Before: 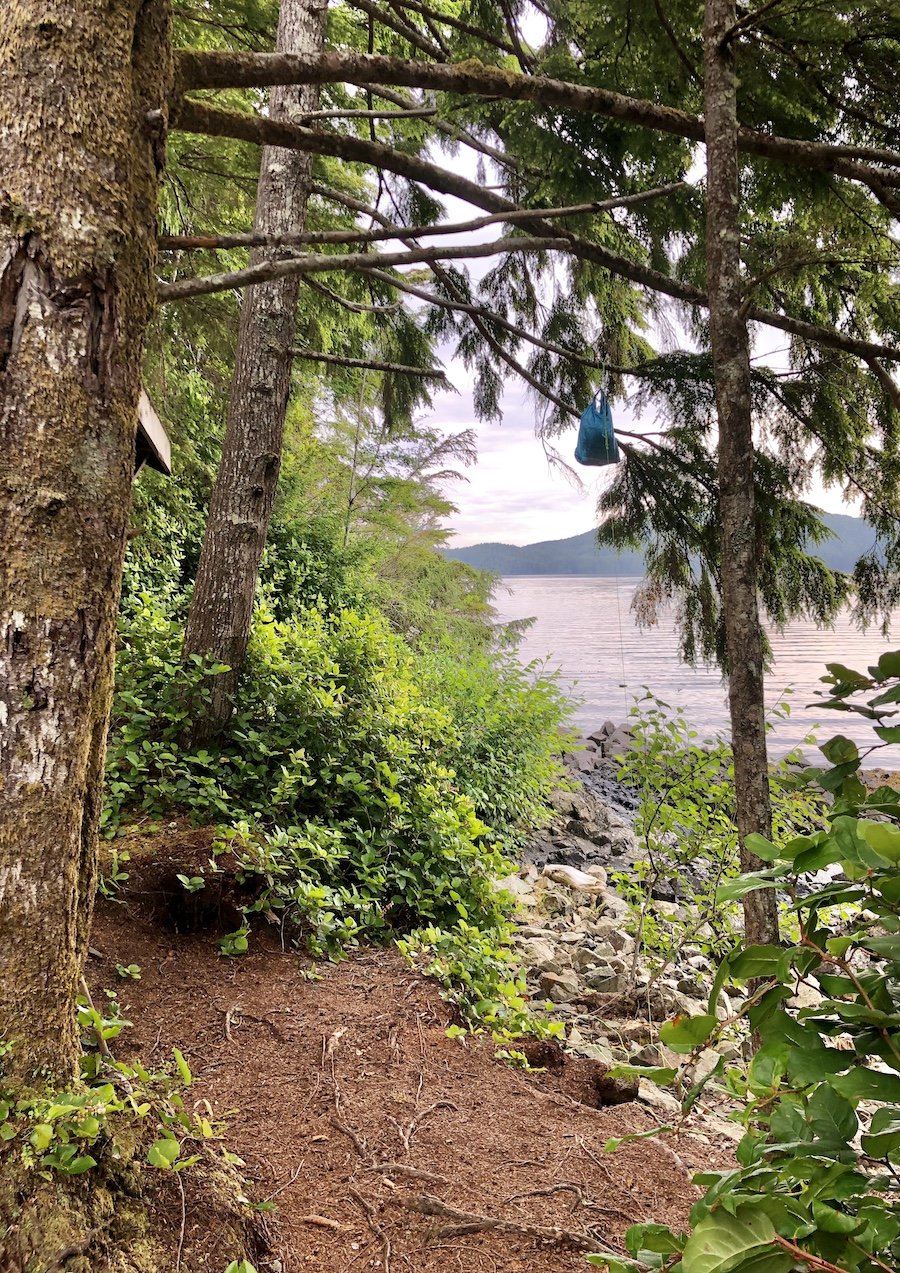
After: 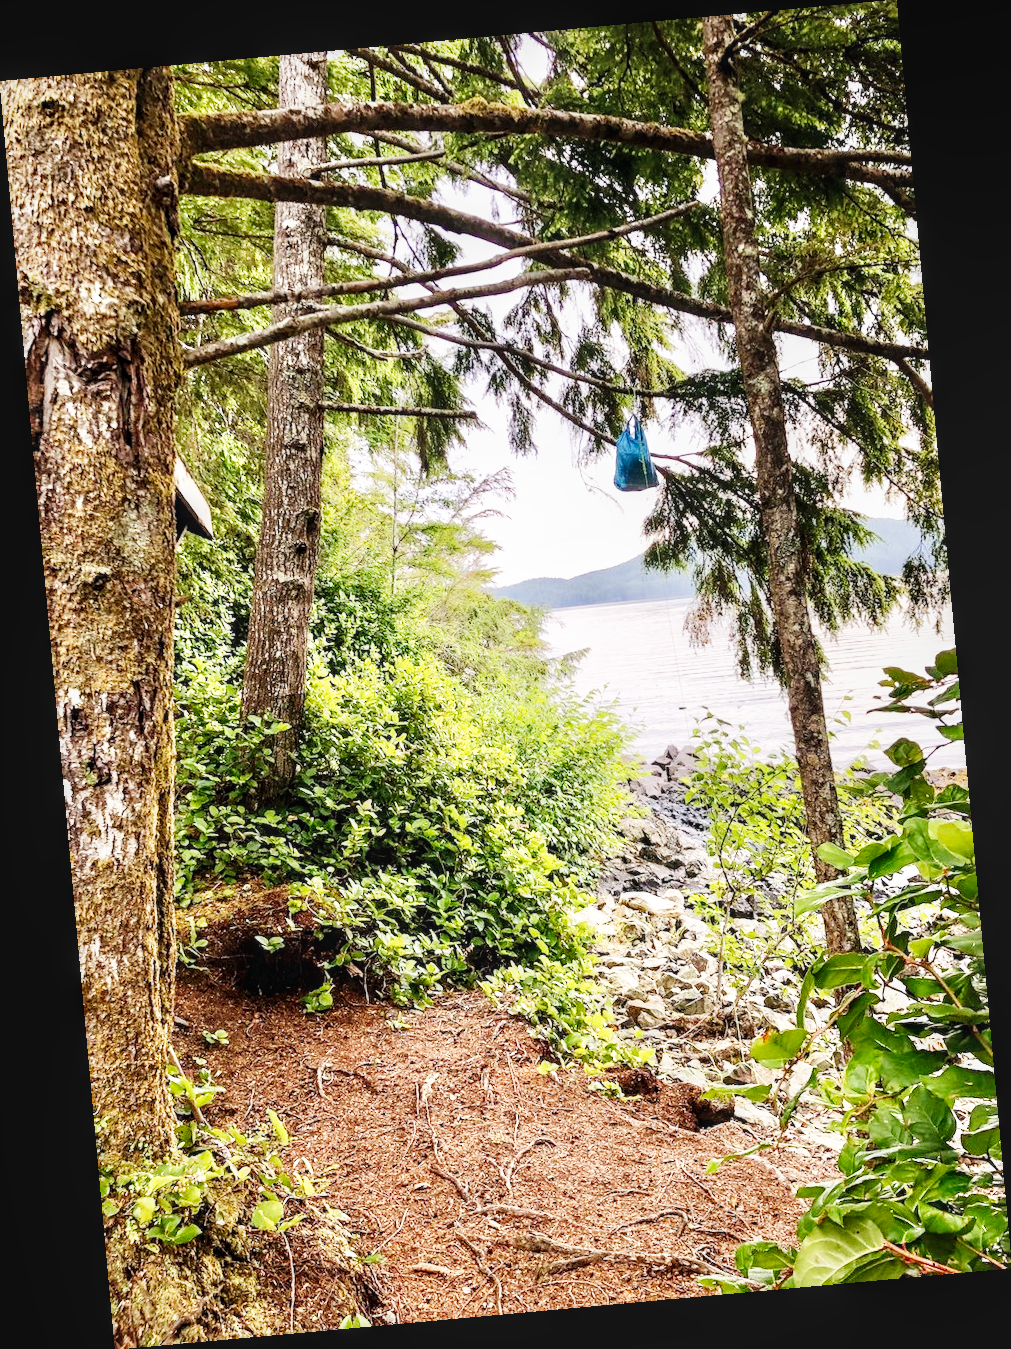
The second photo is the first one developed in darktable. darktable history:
base curve: curves: ch0 [(0, 0.003) (0.001, 0.002) (0.006, 0.004) (0.02, 0.022) (0.048, 0.086) (0.094, 0.234) (0.162, 0.431) (0.258, 0.629) (0.385, 0.8) (0.548, 0.918) (0.751, 0.988) (1, 1)], preserve colors none
local contrast: on, module defaults
rotate and perspective: rotation -5.2°, automatic cropping off
